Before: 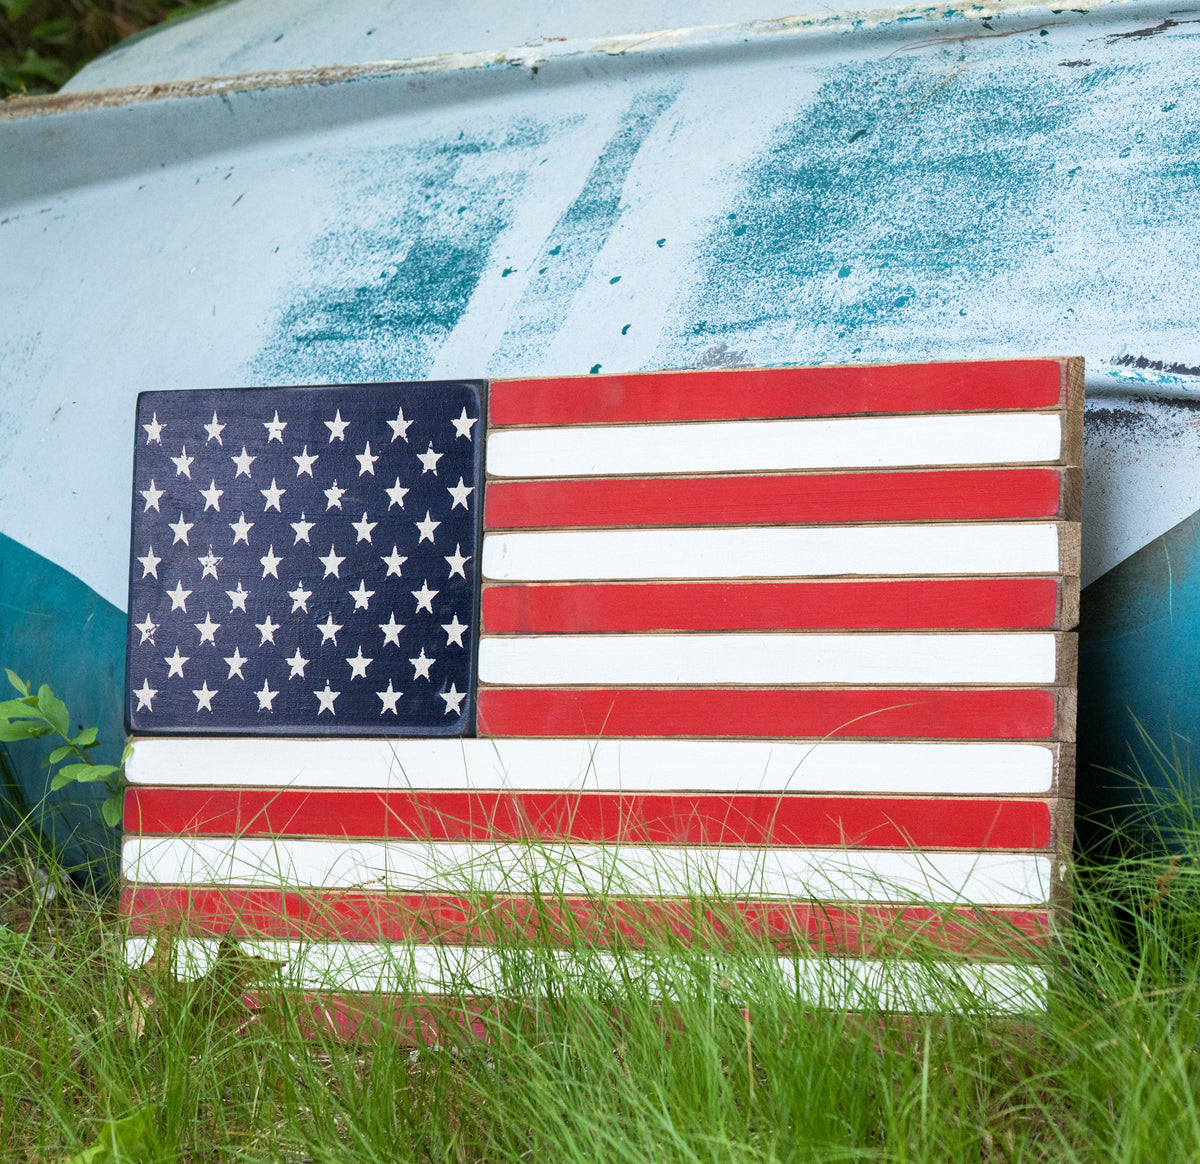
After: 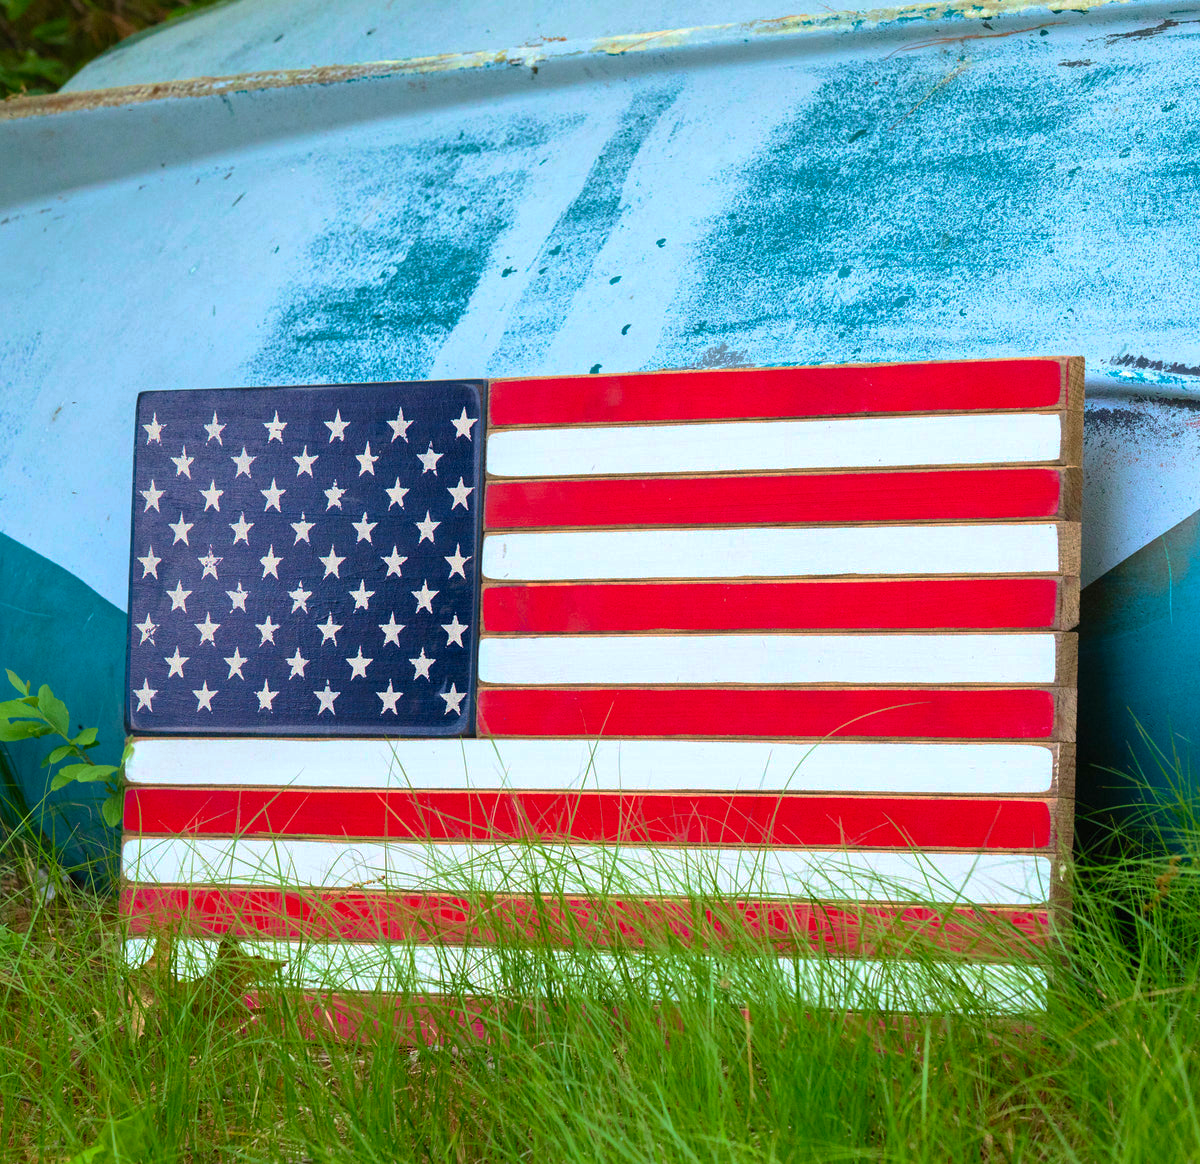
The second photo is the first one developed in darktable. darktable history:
contrast brightness saturation: contrast 0.196, brightness 0.199, saturation 0.82
base curve: curves: ch0 [(0, 0) (0.841, 0.609) (1, 1)], preserve colors none
tone equalizer: on, module defaults
velvia: on, module defaults
